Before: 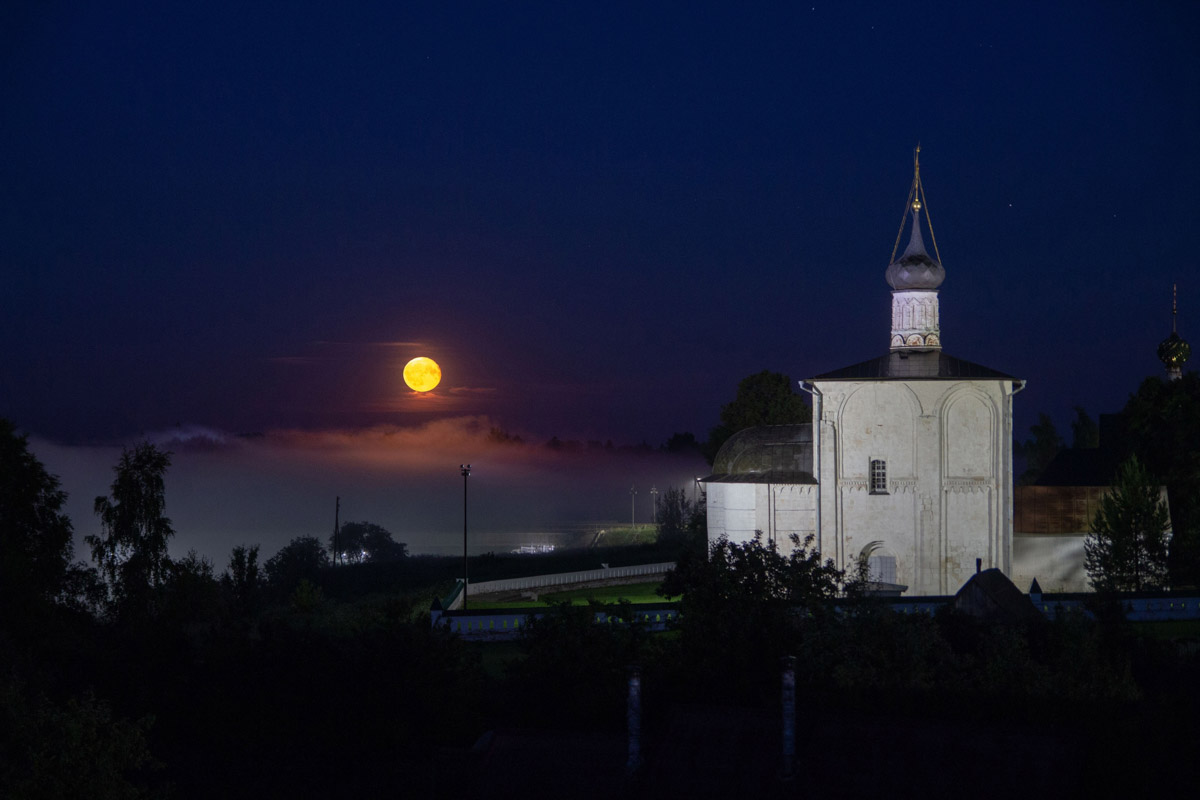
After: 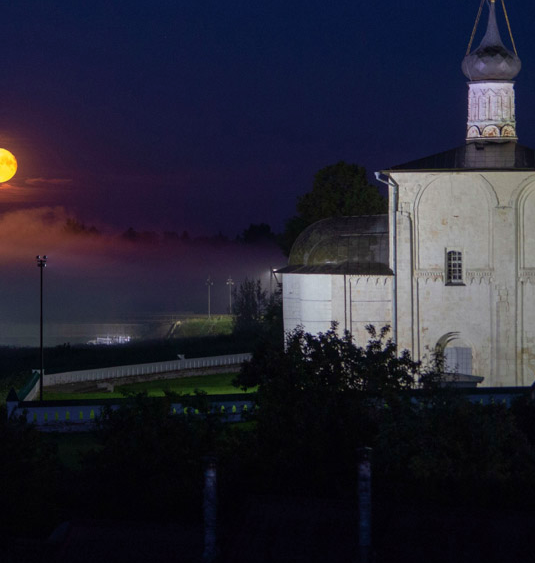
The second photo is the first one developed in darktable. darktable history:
velvia: on, module defaults
crop: left 35.338%, top 26.214%, right 20.009%, bottom 3.369%
